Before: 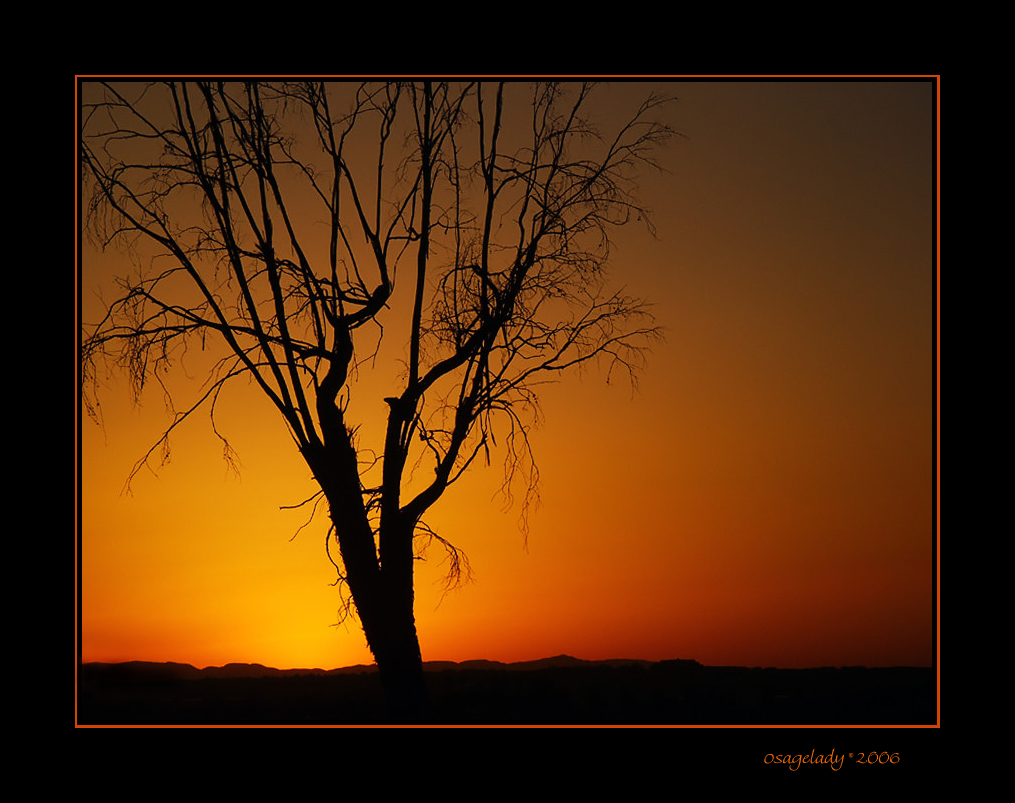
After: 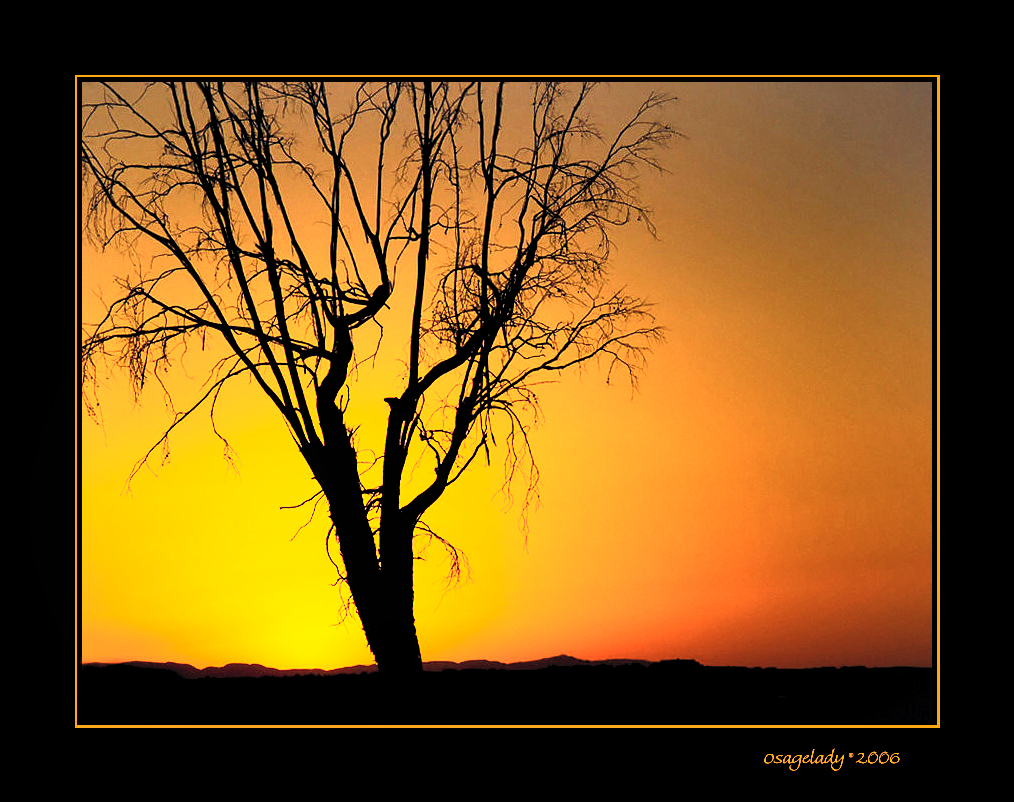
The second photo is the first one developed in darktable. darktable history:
color balance rgb: perceptual saturation grading › global saturation 25.79%, contrast -9.599%
contrast equalizer: octaves 7, y [[0.6 ×6], [0.55 ×6], [0 ×6], [0 ×6], [0 ×6]]
exposure: exposure 0.775 EV, compensate highlight preservation false
contrast brightness saturation: contrast 0.392, brightness 0.536
local contrast: highlights 100%, shadows 97%, detail 120%, midtone range 0.2
